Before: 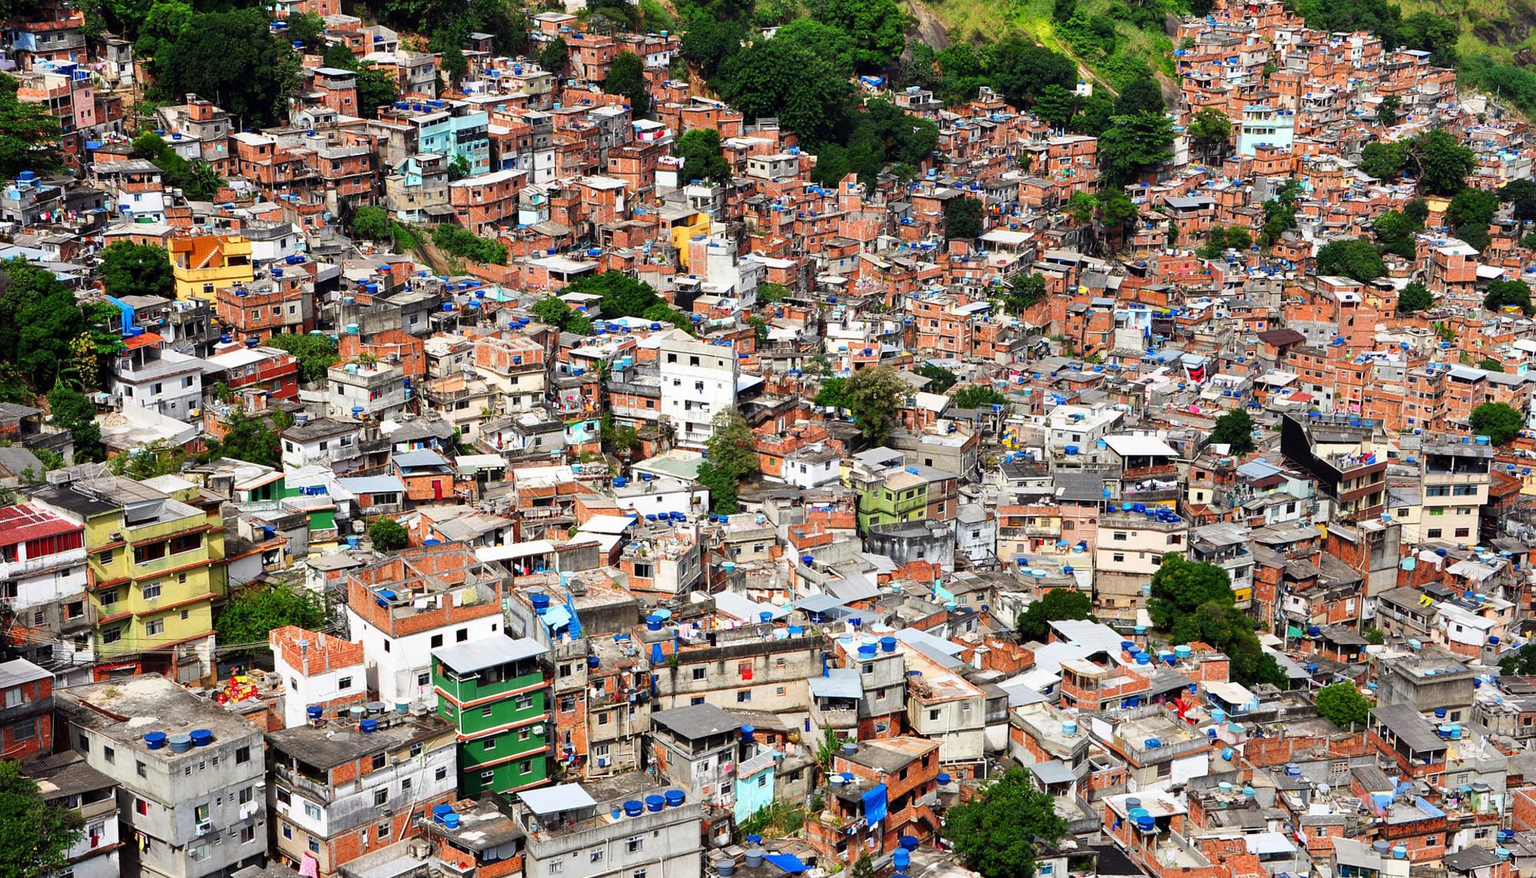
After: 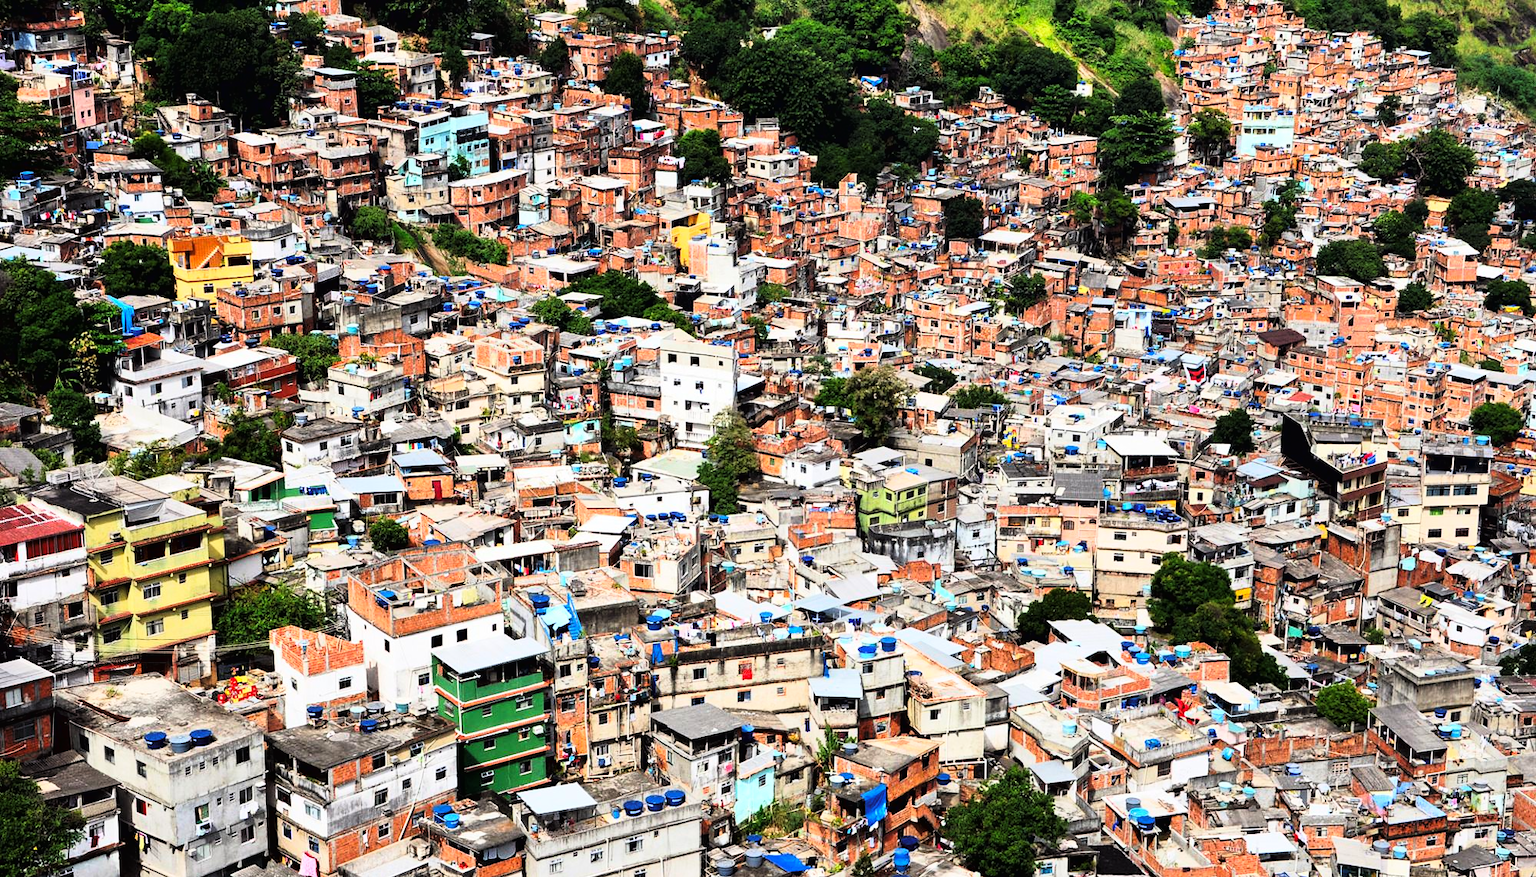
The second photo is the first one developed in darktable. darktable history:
tone curve: curves: ch0 [(0.016, 0.011) (0.084, 0.026) (0.469, 0.508) (0.721, 0.862) (1, 1)], color space Lab, linked channels, preserve colors none
